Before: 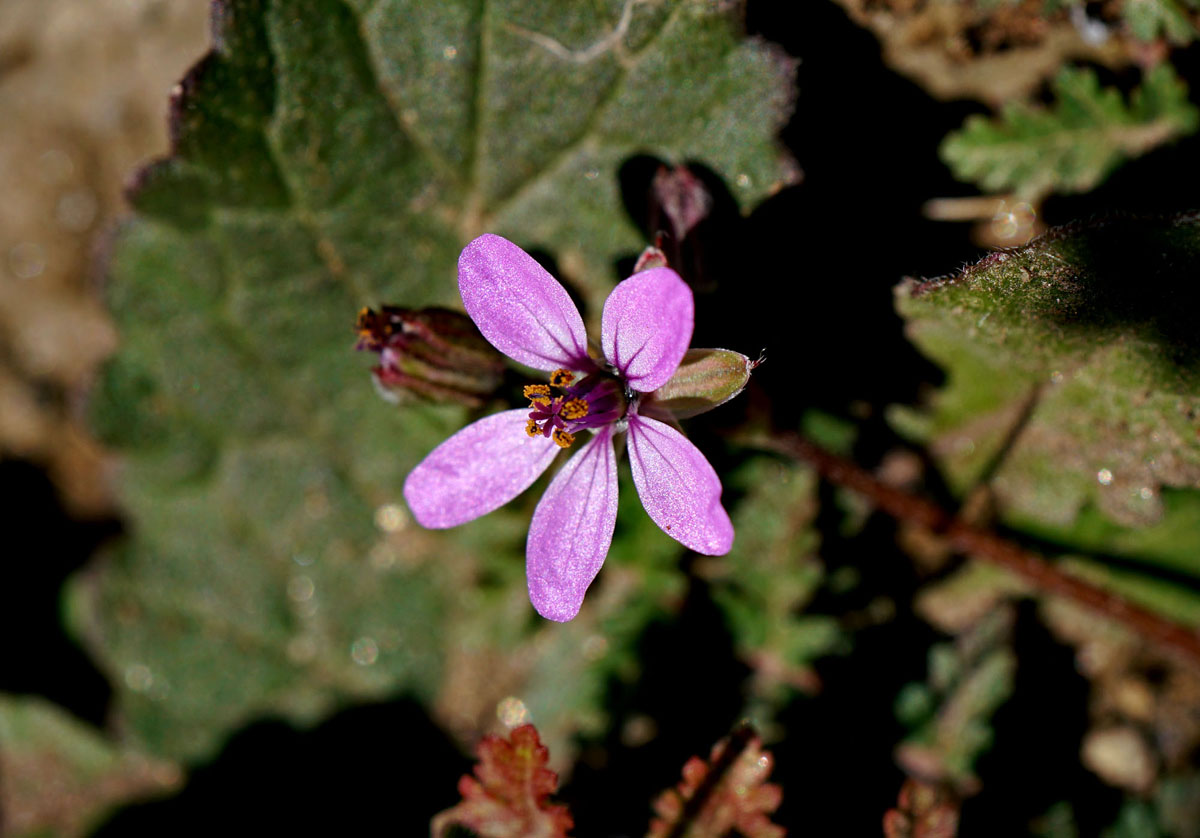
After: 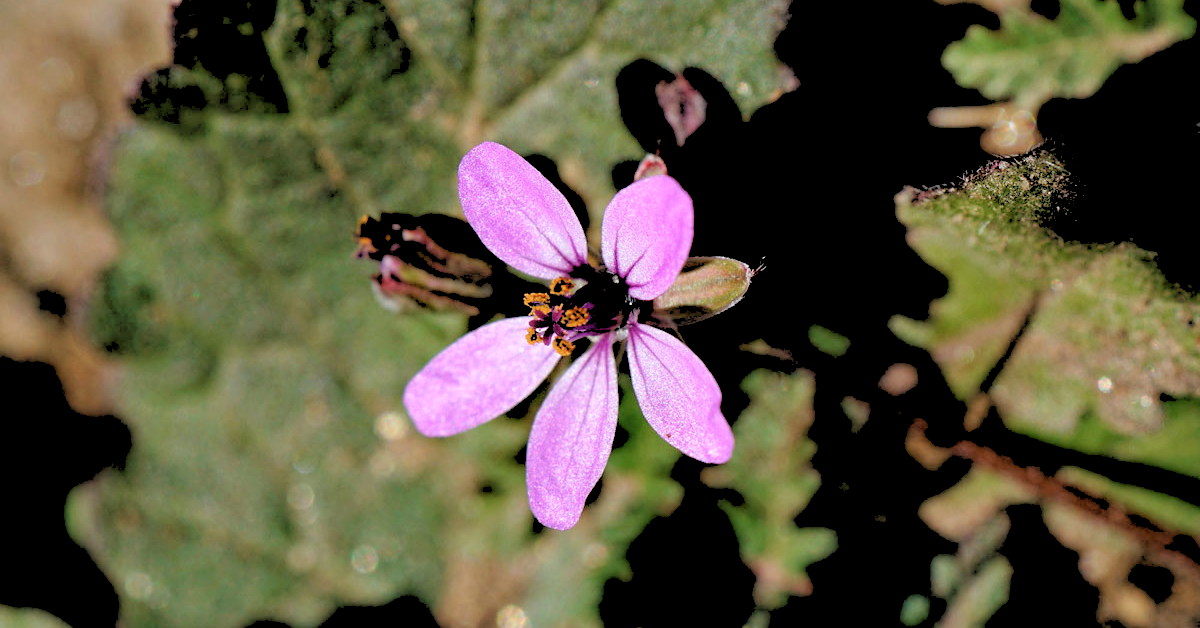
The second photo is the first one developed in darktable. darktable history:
white balance: red 1, blue 1
tone equalizer: on, module defaults
crop: top 11.038%, bottom 13.962%
contrast brightness saturation: saturation -0.1
rgb levels: levels [[0.027, 0.429, 0.996], [0, 0.5, 1], [0, 0.5, 1]]
